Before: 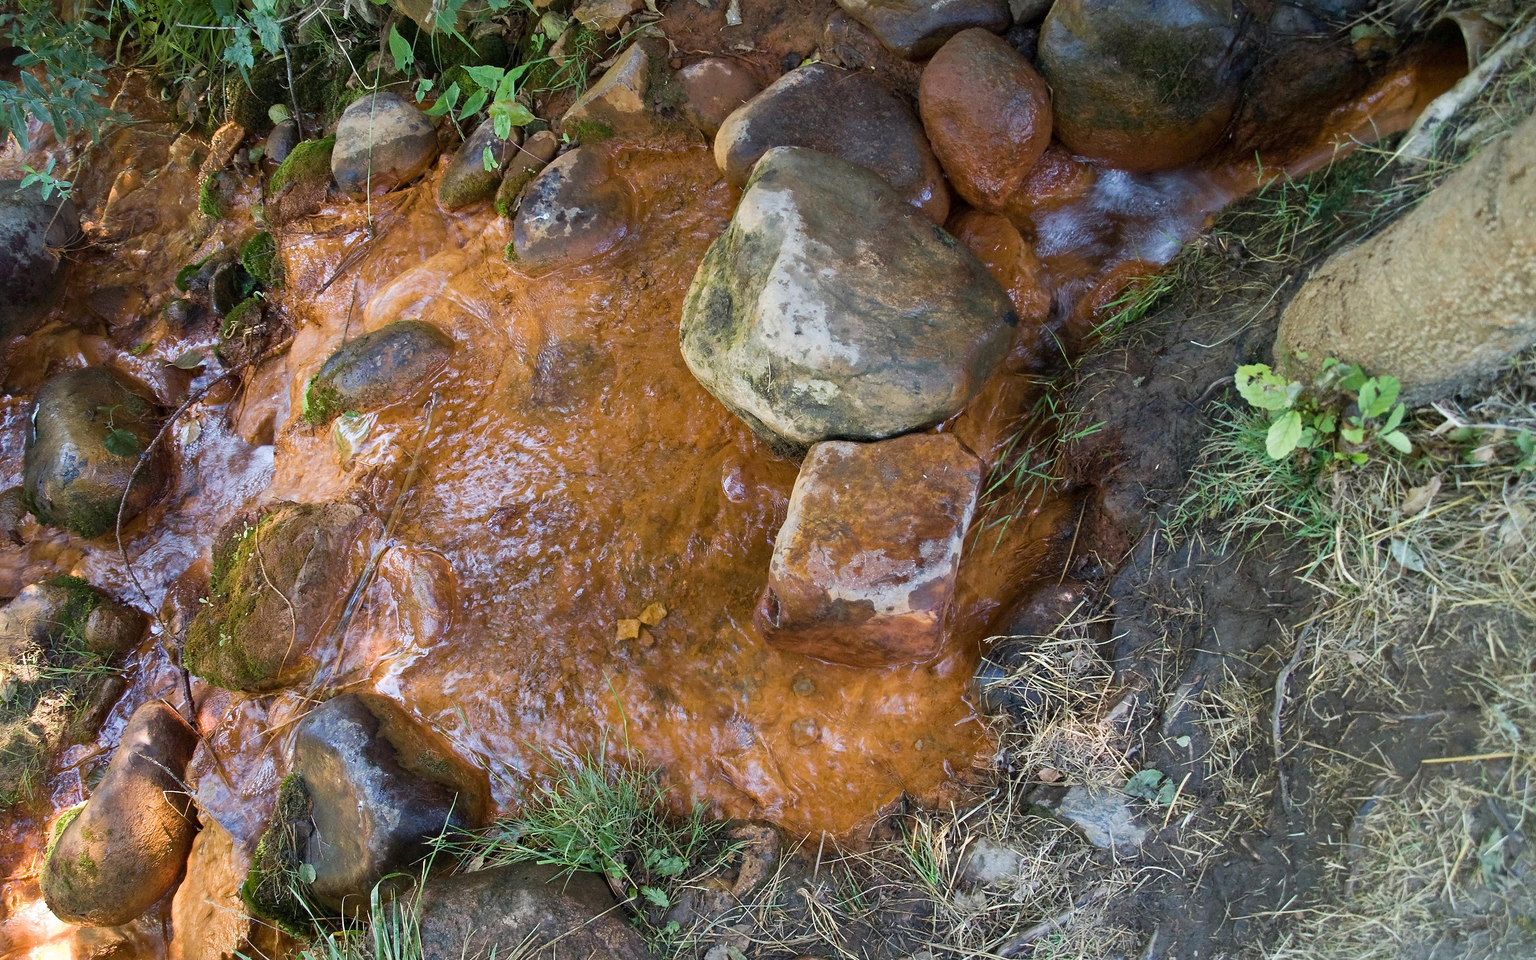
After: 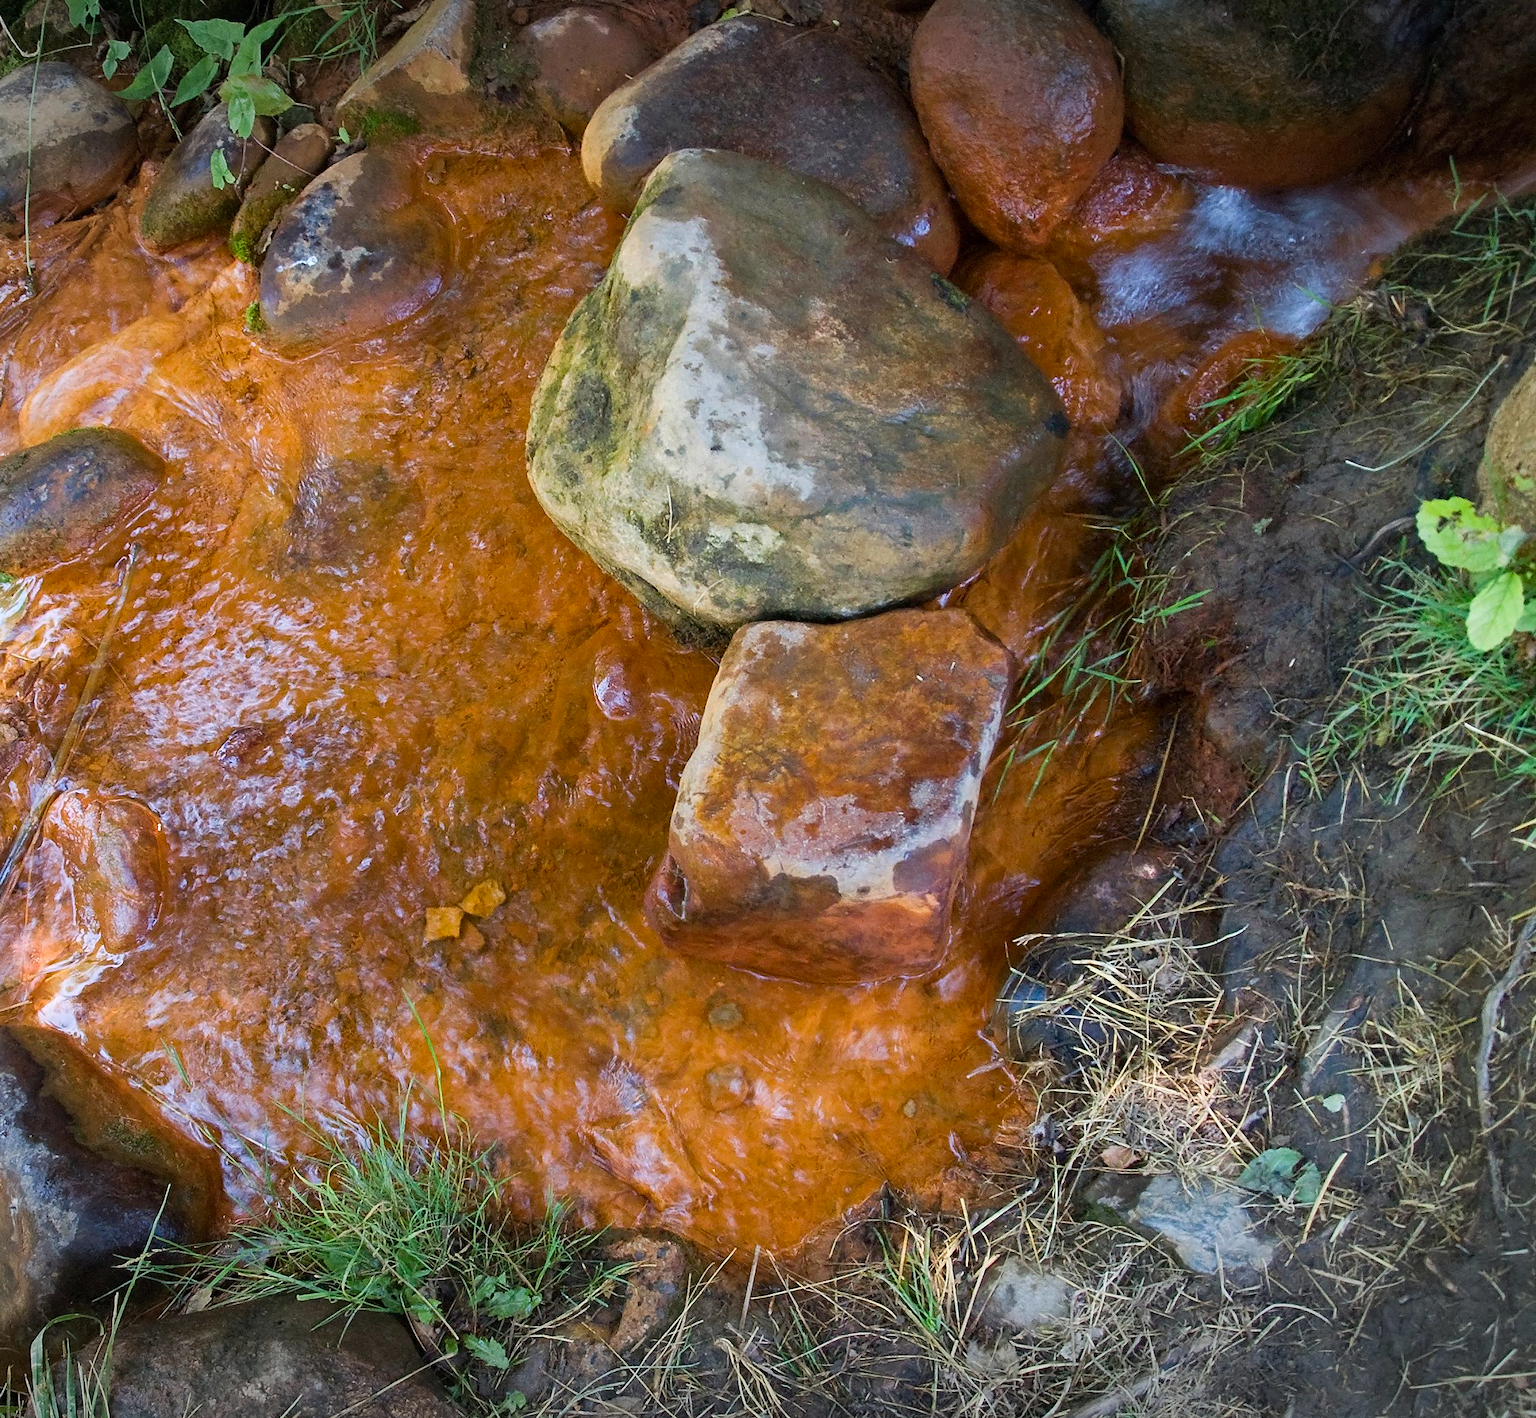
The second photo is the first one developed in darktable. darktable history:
color correction: saturation 1.32
crop and rotate: left 22.918%, top 5.629%, right 14.711%, bottom 2.247%
vignetting: fall-off start 100%, brightness -0.406, saturation -0.3, width/height ratio 1.324, dithering 8-bit output, unbound false
